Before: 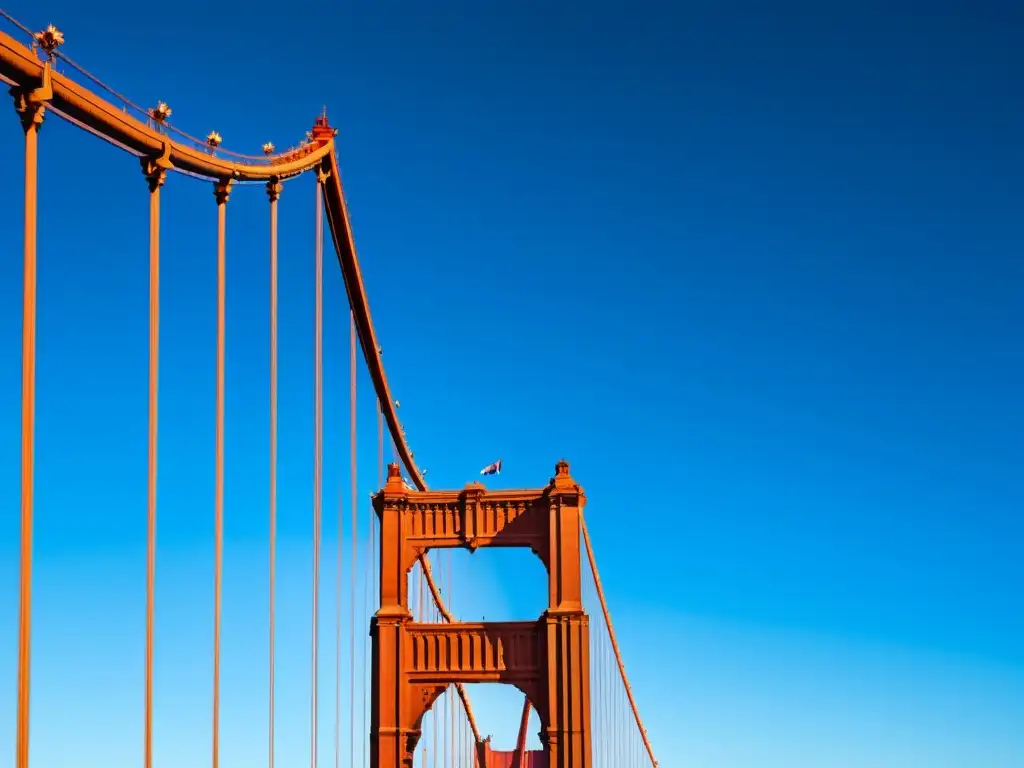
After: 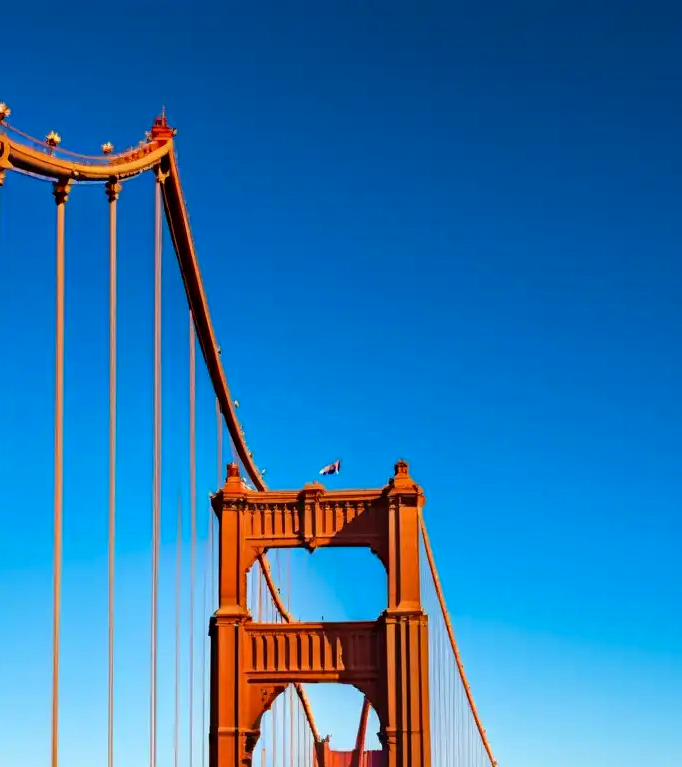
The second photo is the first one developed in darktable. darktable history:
crop and rotate: left 15.754%, right 17.579%
haze removal: compatibility mode true, adaptive false
